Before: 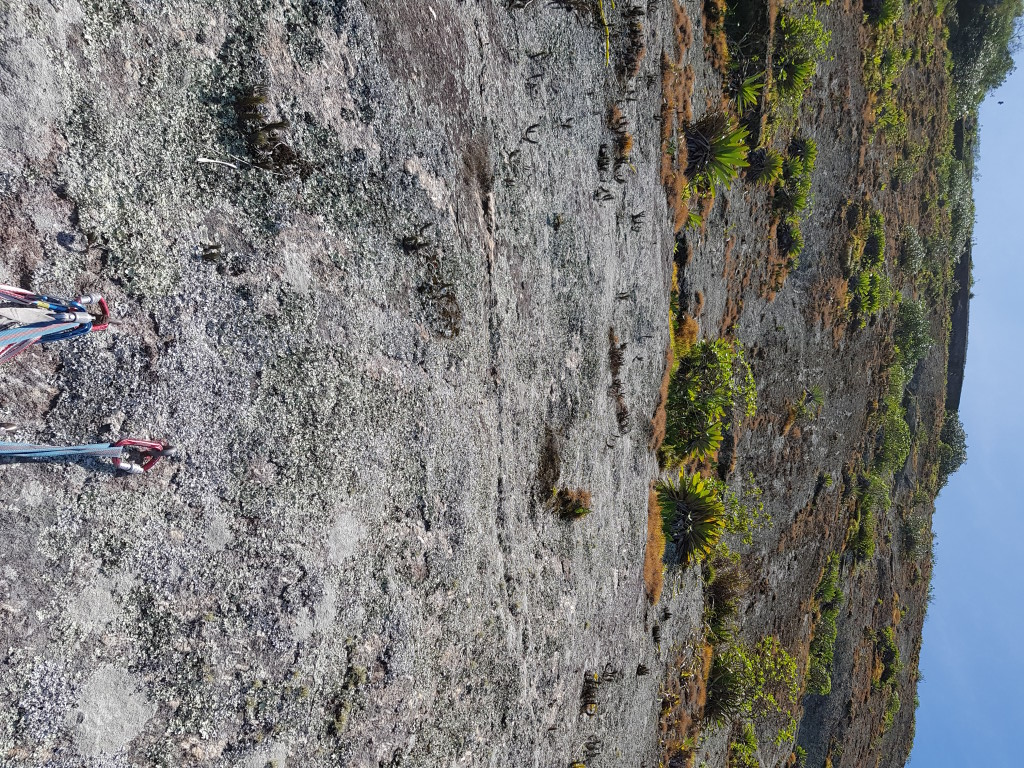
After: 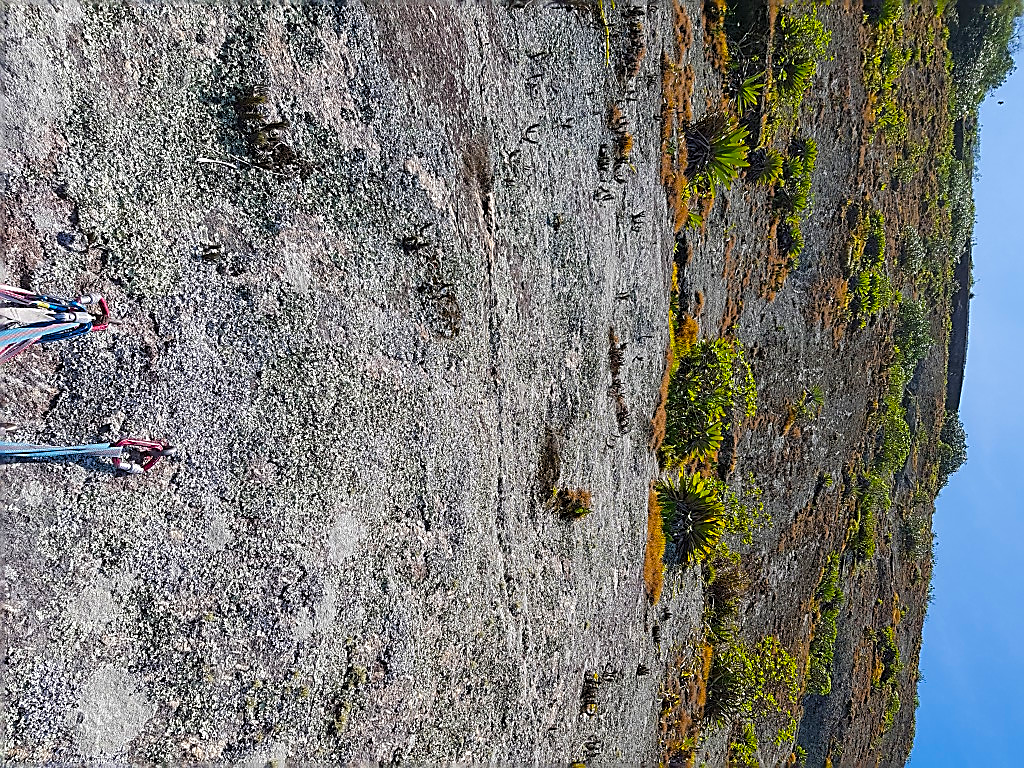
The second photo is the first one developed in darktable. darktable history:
color balance rgb: linear chroma grading › global chroma 15%, perceptual saturation grading › global saturation 30%
sharpen: radius 1.685, amount 1.294
